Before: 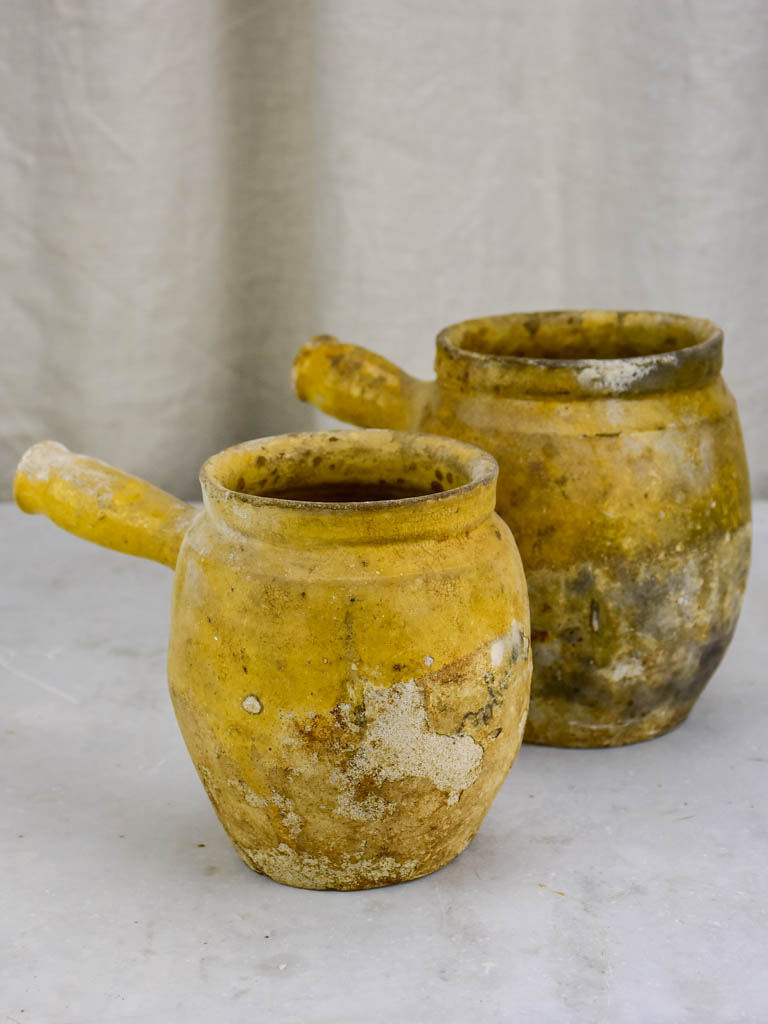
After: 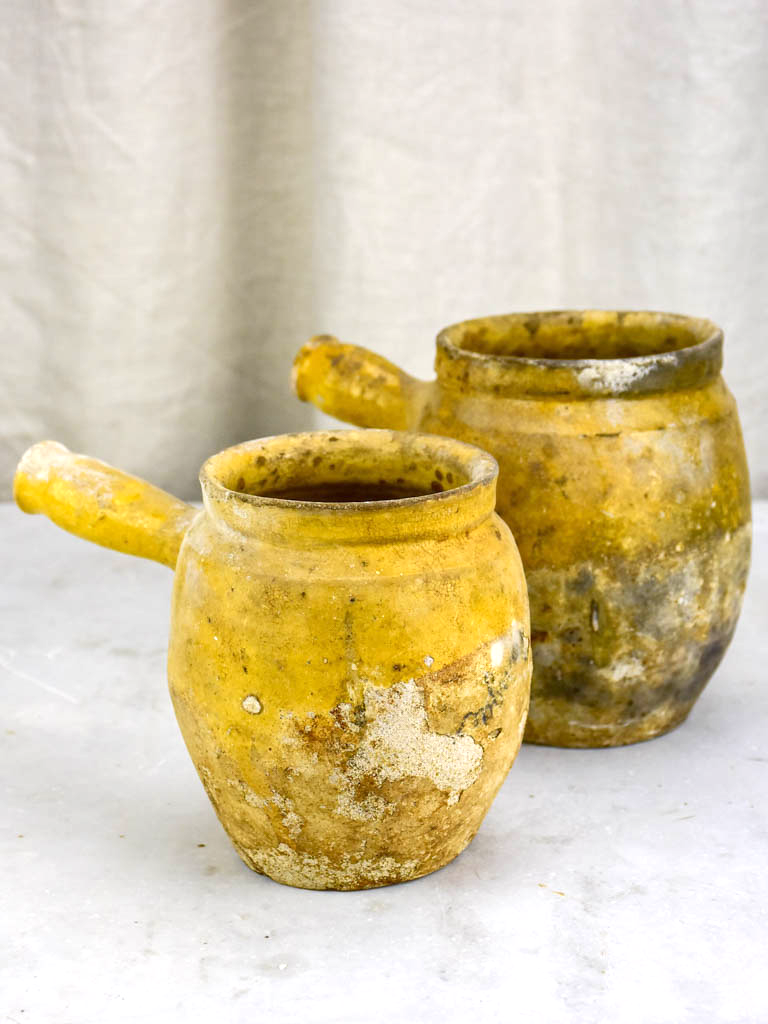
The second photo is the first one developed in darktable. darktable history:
exposure: exposure 0.764 EV, compensate highlight preservation false
